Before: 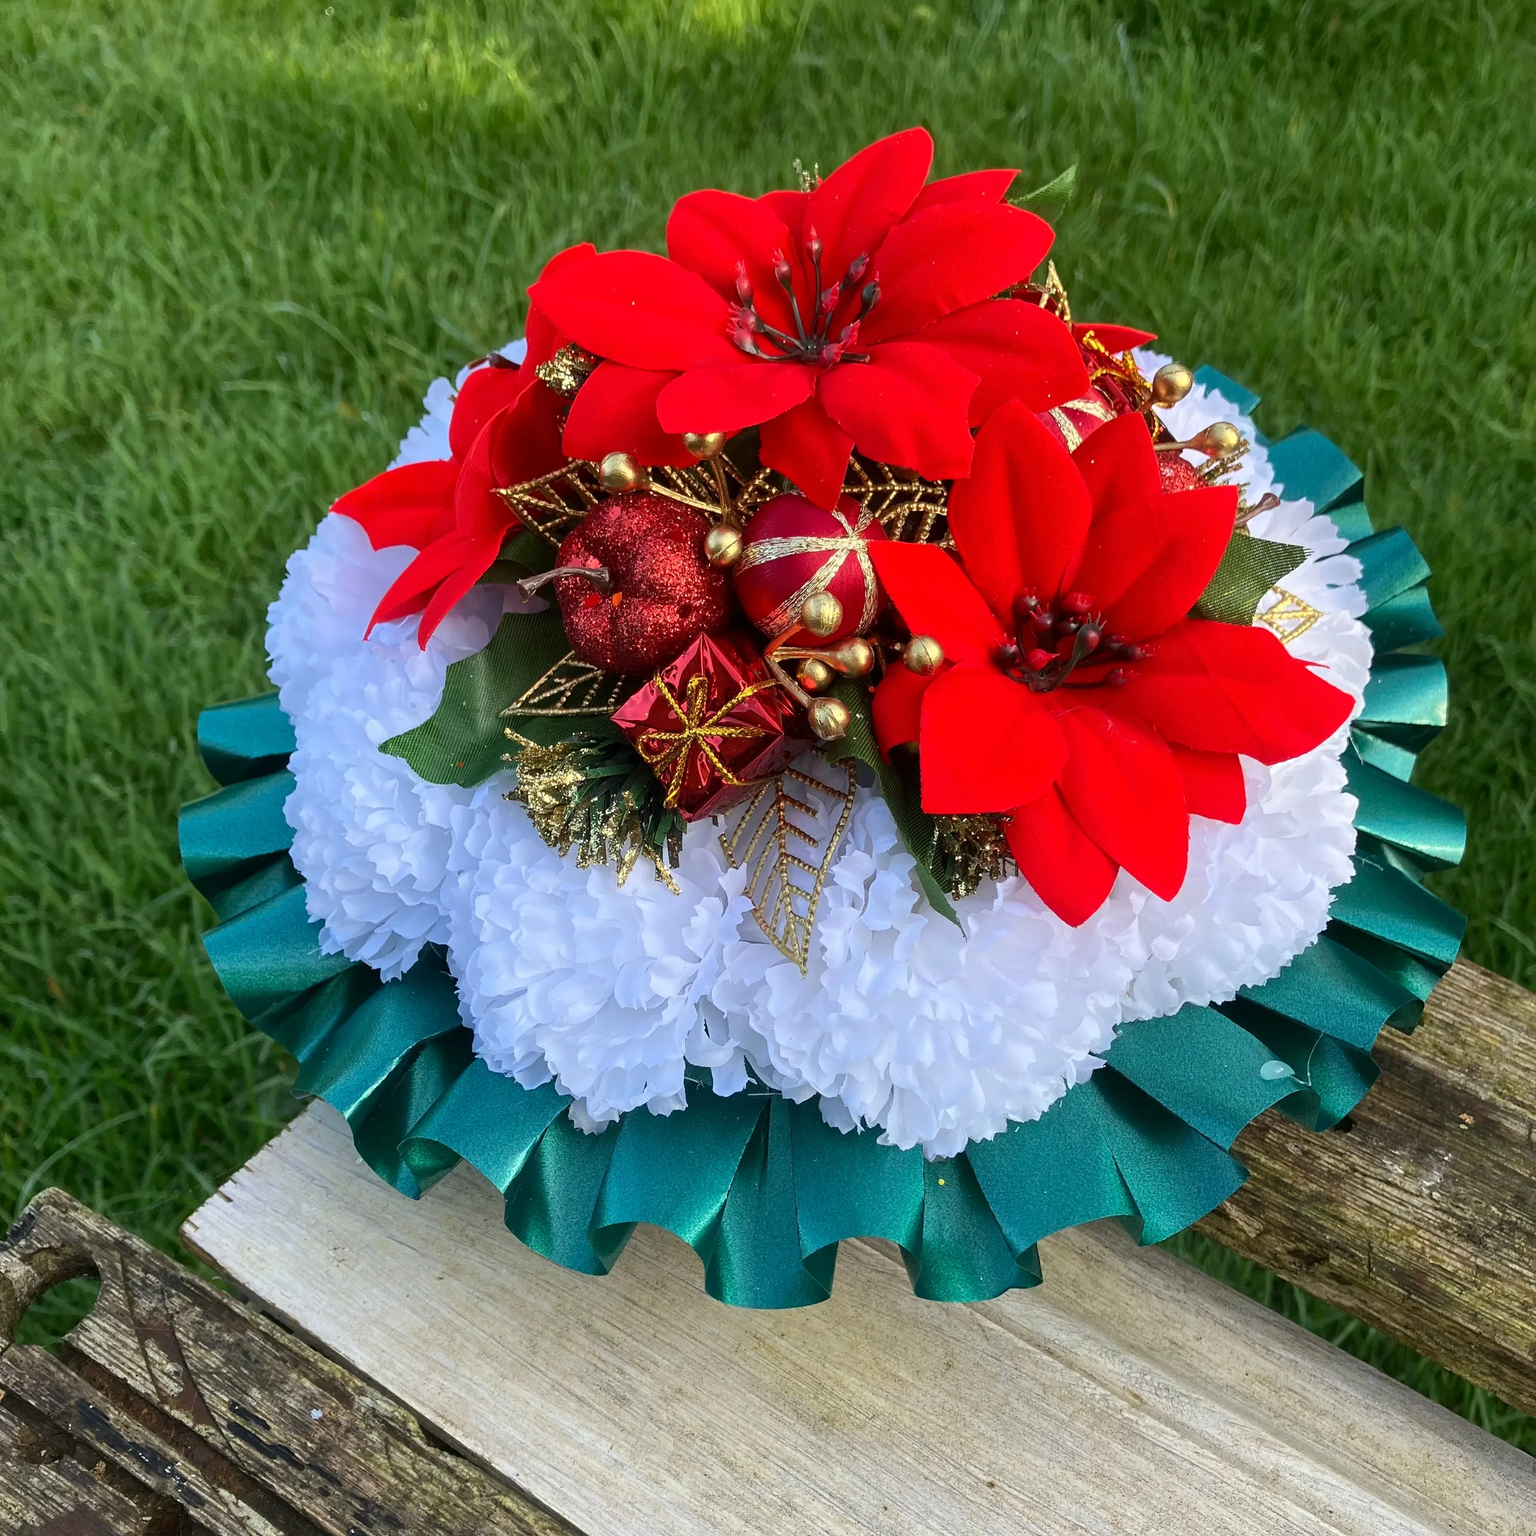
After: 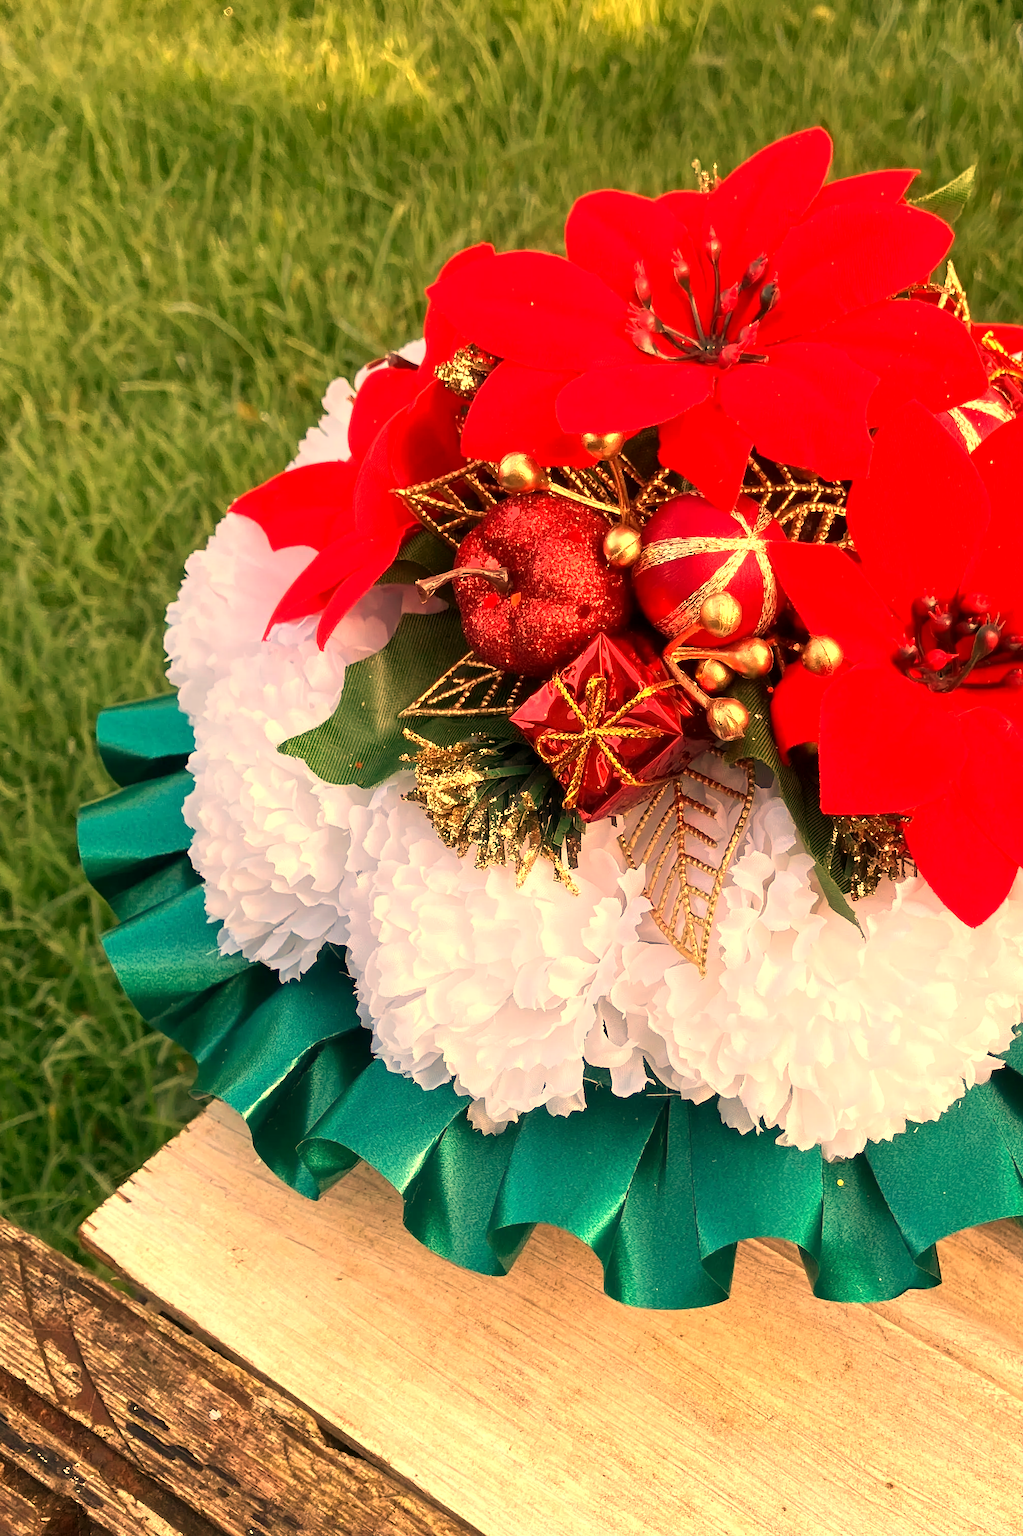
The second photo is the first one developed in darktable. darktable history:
crop and rotate: left 6.617%, right 26.717%
white balance: red 1.467, blue 0.684
exposure: black level correction 0.001, exposure 0.5 EV, compensate exposure bias true, compensate highlight preservation false
